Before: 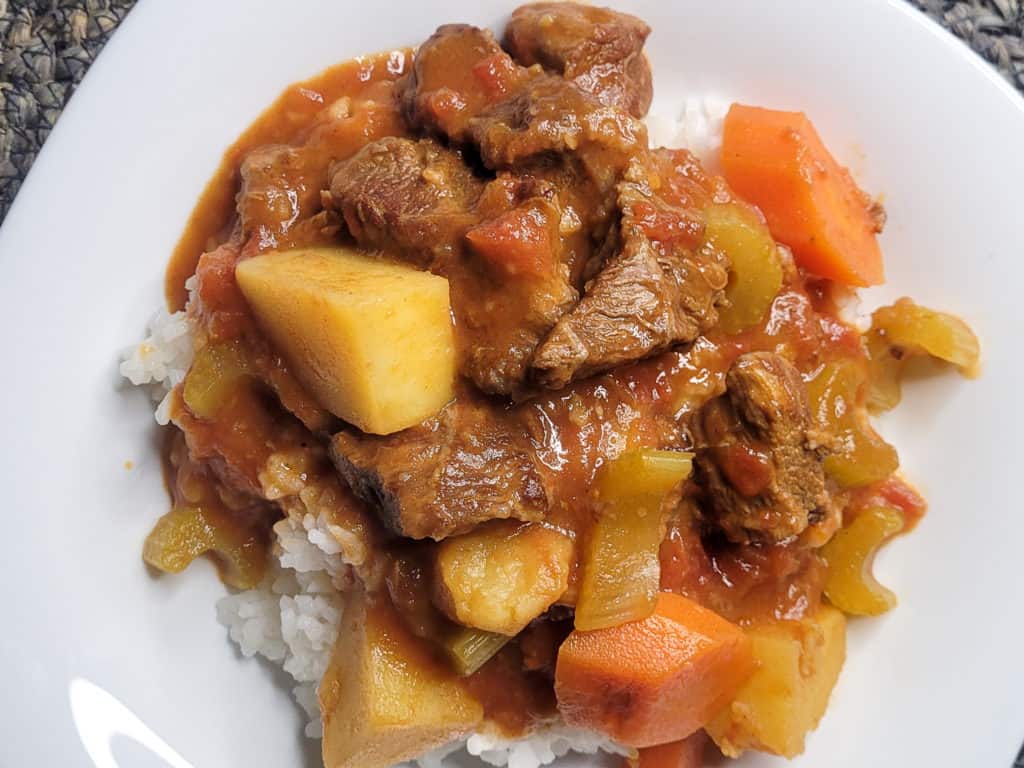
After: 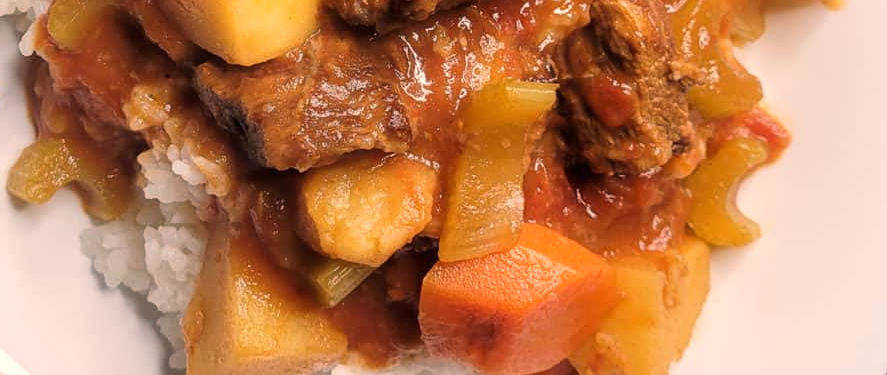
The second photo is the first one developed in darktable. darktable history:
crop and rotate: left 13.306%, top 48.129%, bottom 2.928%
white balance: red 1.127, blue 0.943
